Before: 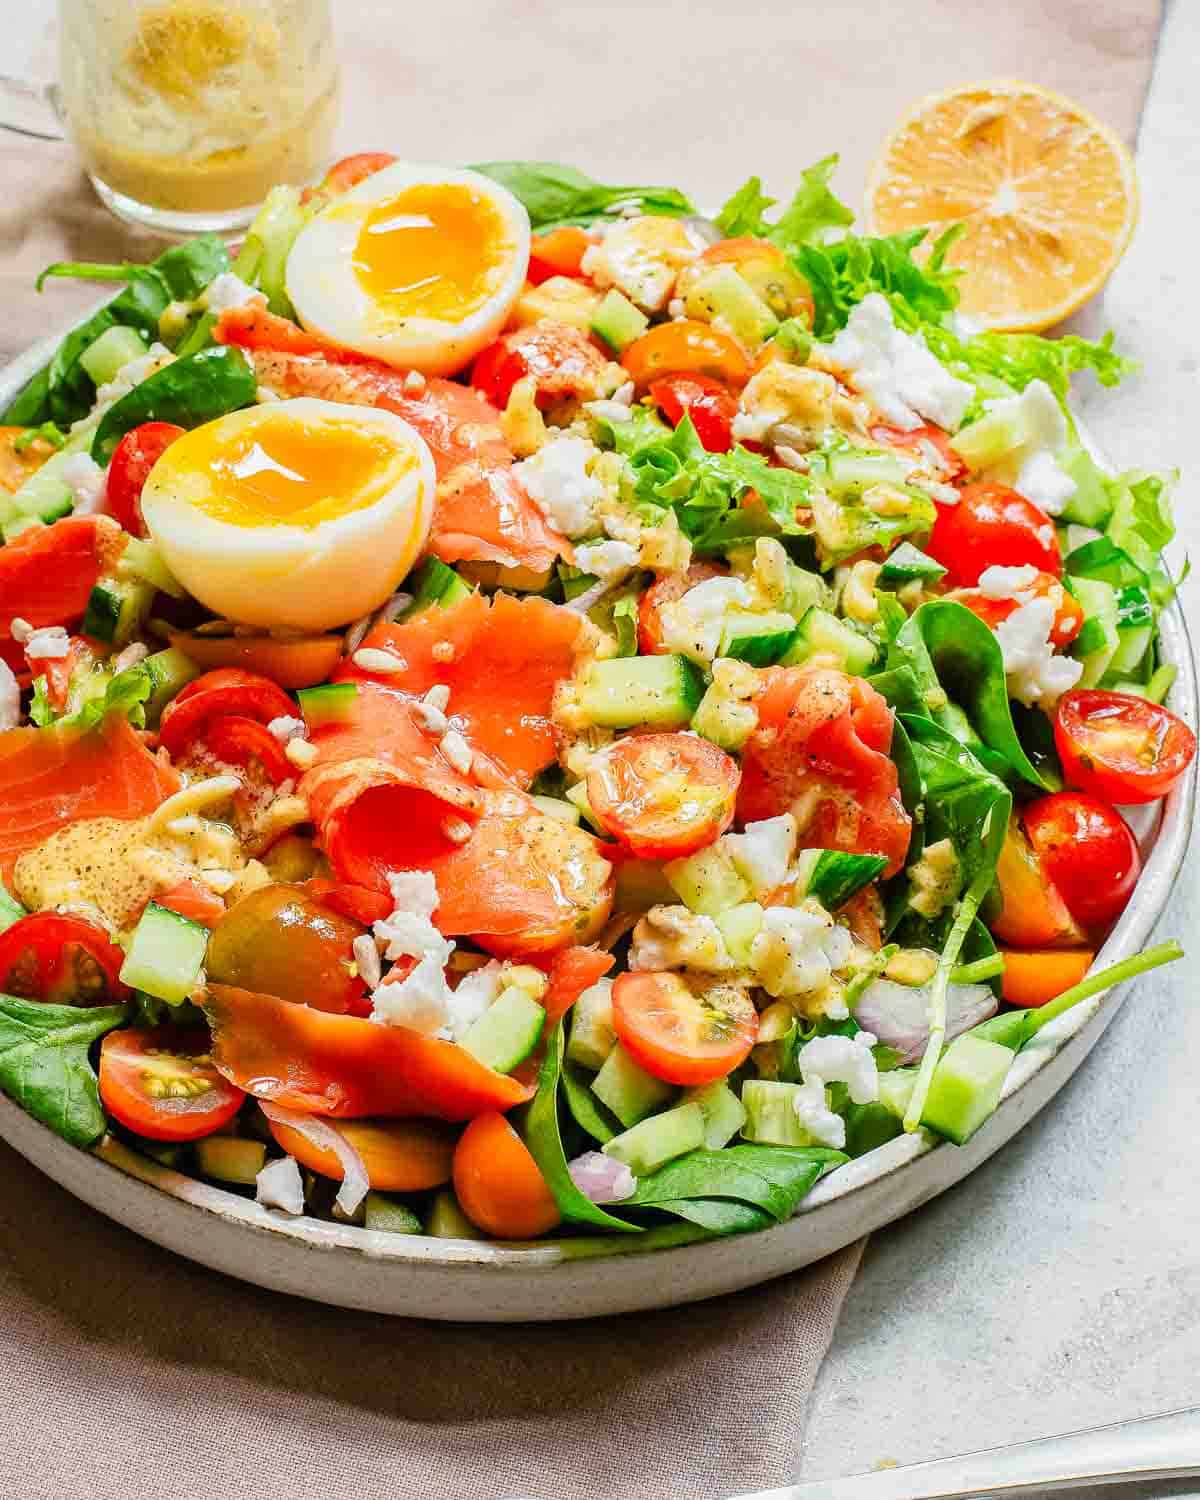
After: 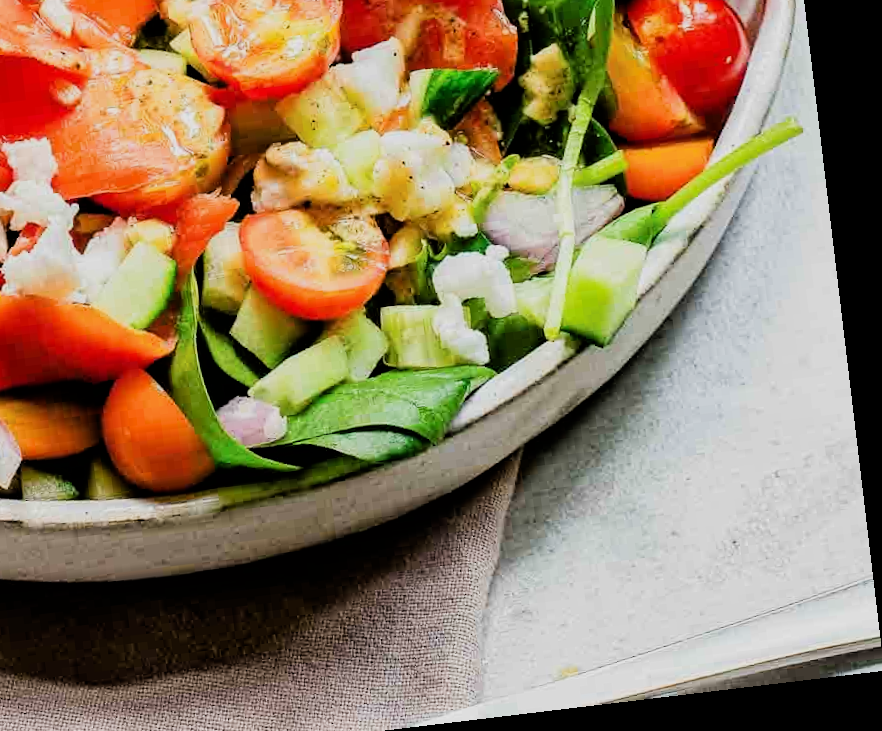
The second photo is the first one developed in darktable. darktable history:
rotate and perspective: rotation -6.83°, automatic cropping off
filmic rgb: black relative exposure -5 EV, hardness 2.88, contrast 1.3, highlights saturation mix -30%
crop and rotate: left 35.509%, top 50.238%, bottom 4.934%
